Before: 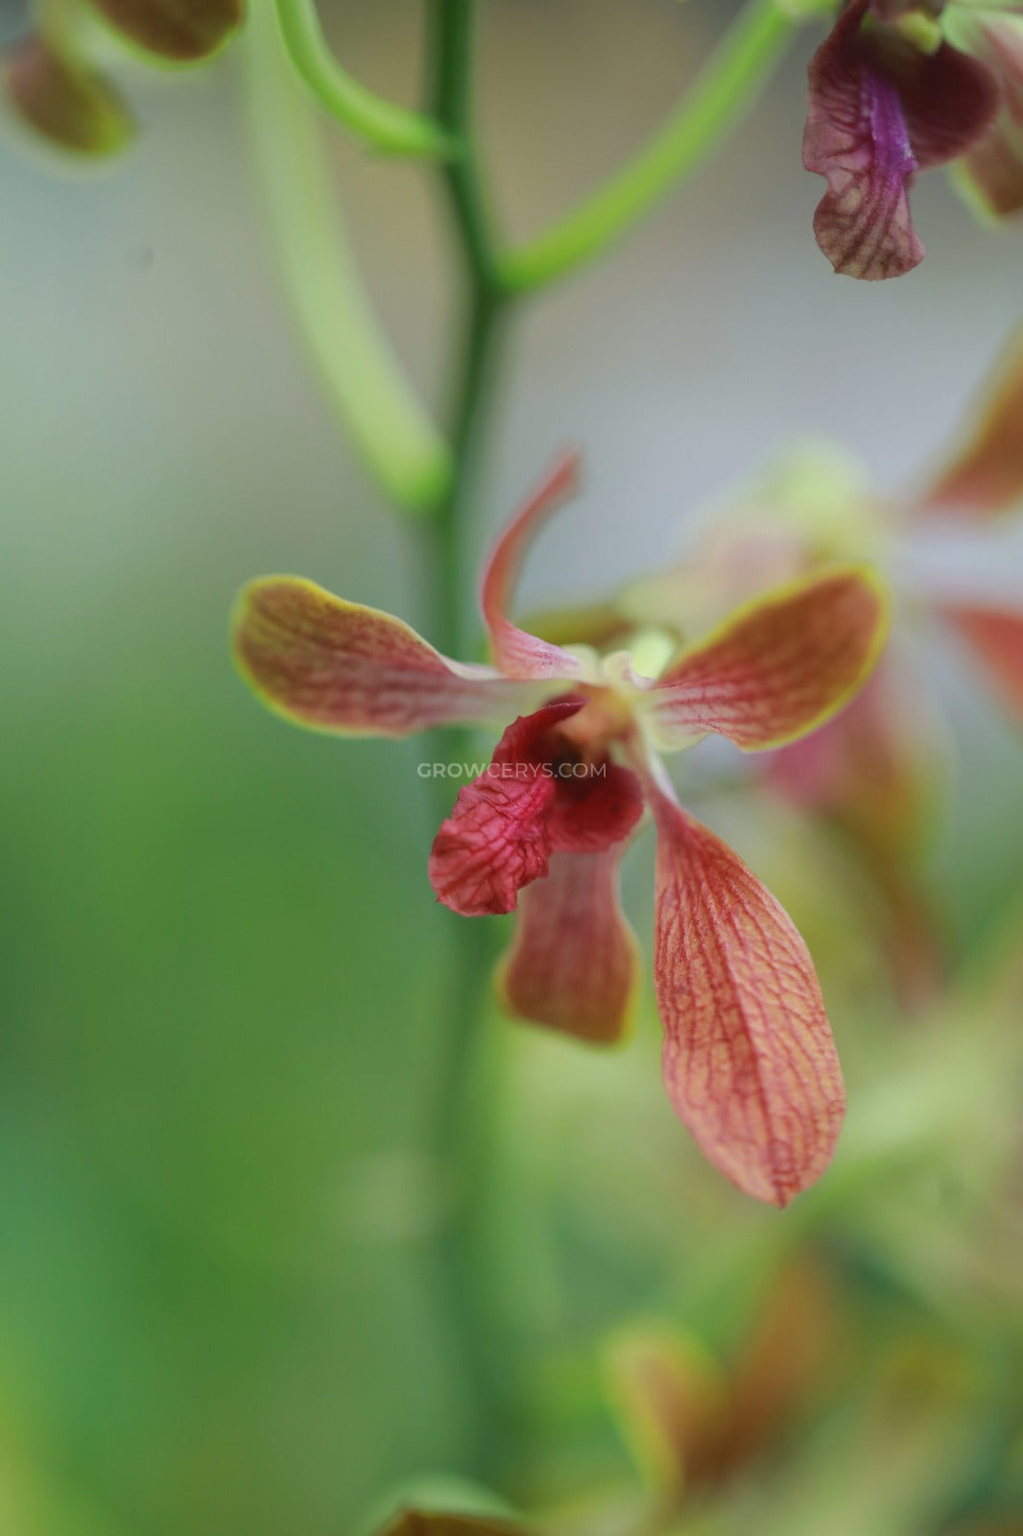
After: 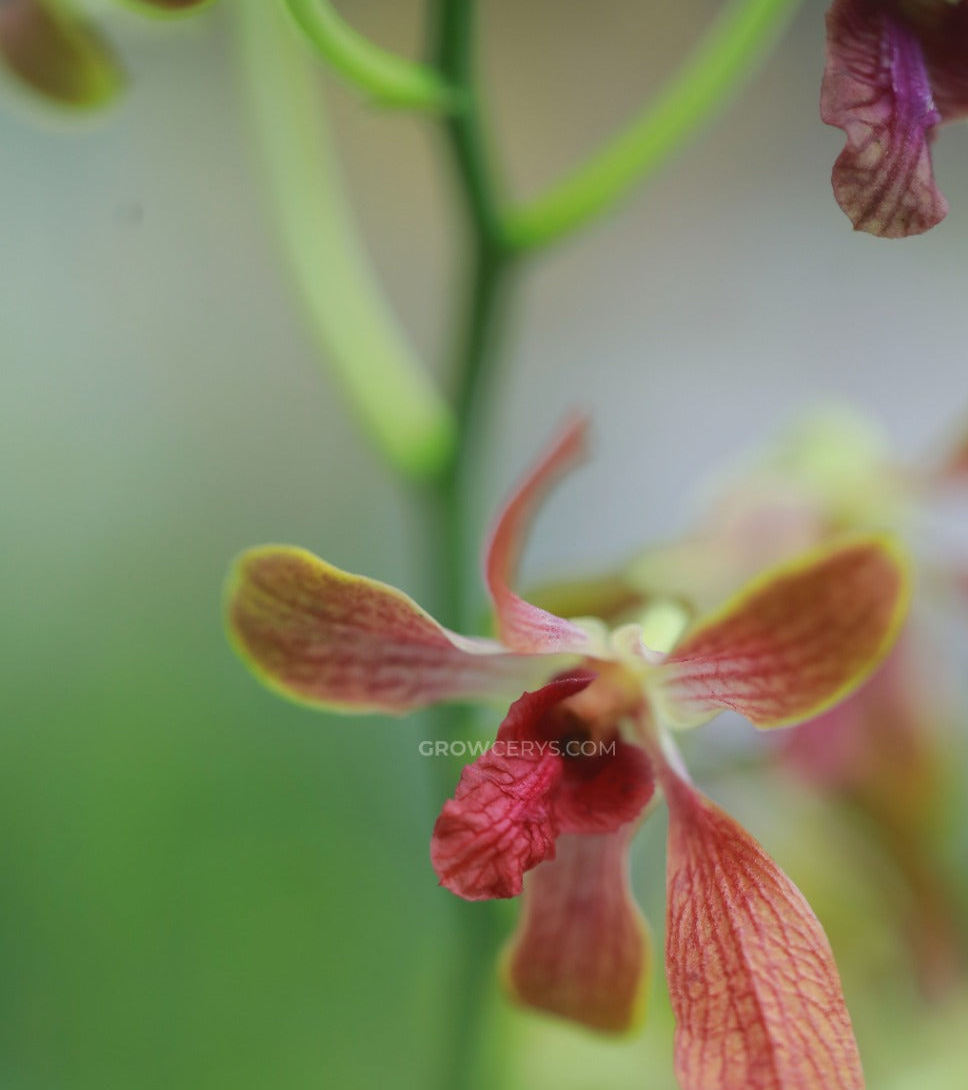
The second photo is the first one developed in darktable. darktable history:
crop: left 1.519%, top 3.396%, right 7.585%, bottom 28.445%
